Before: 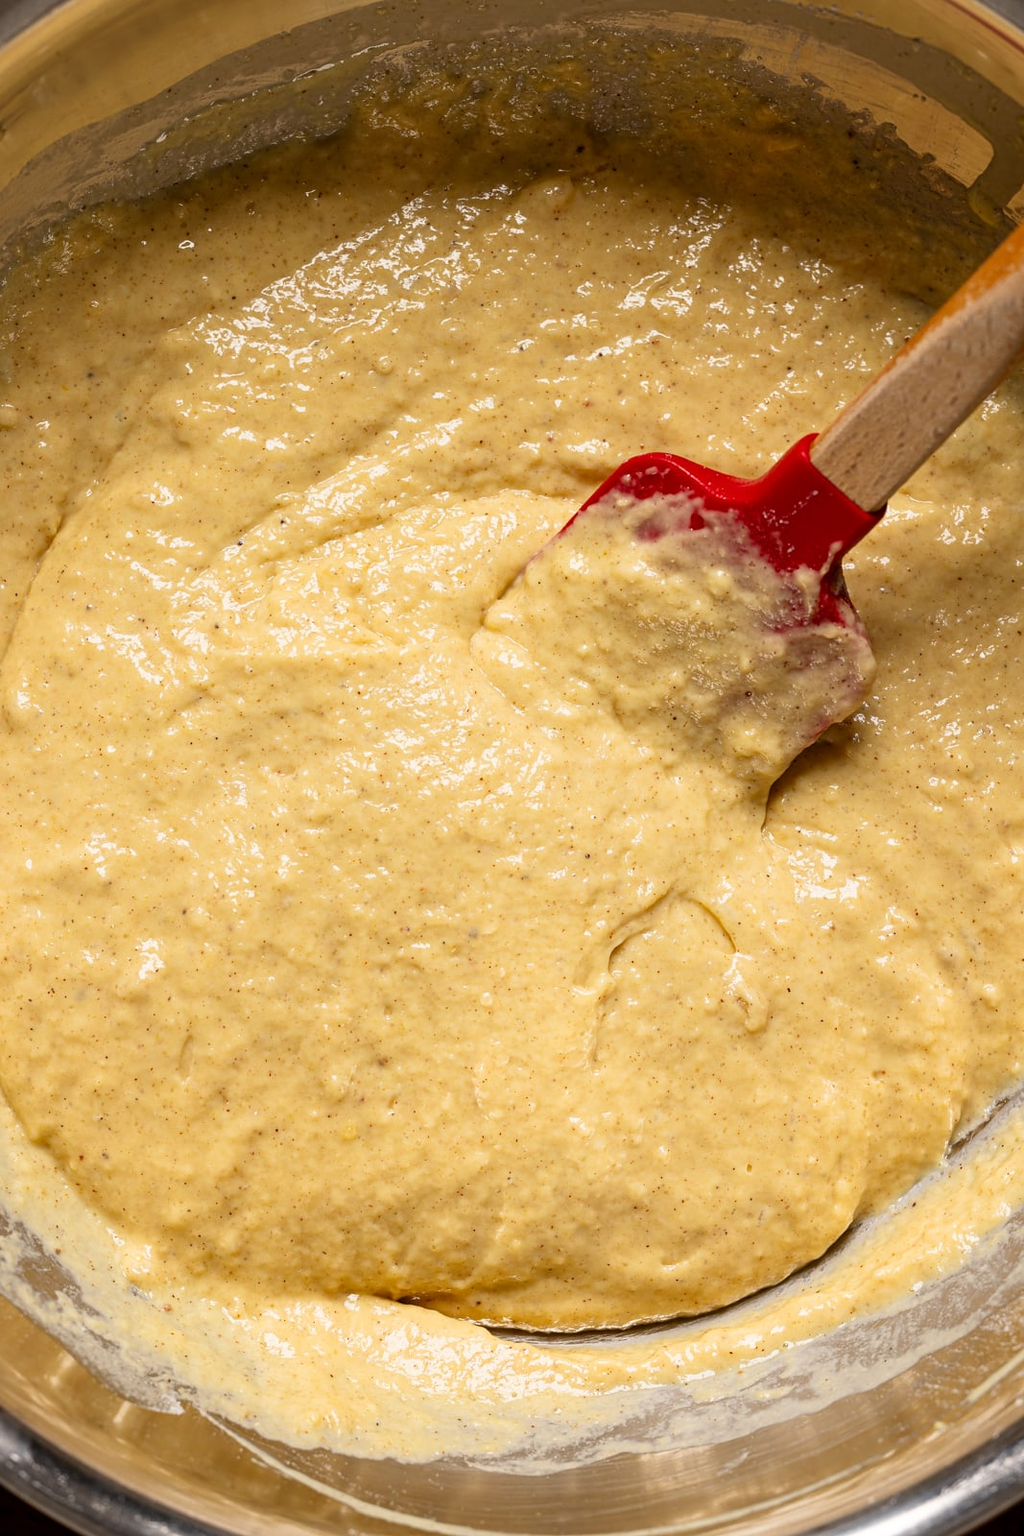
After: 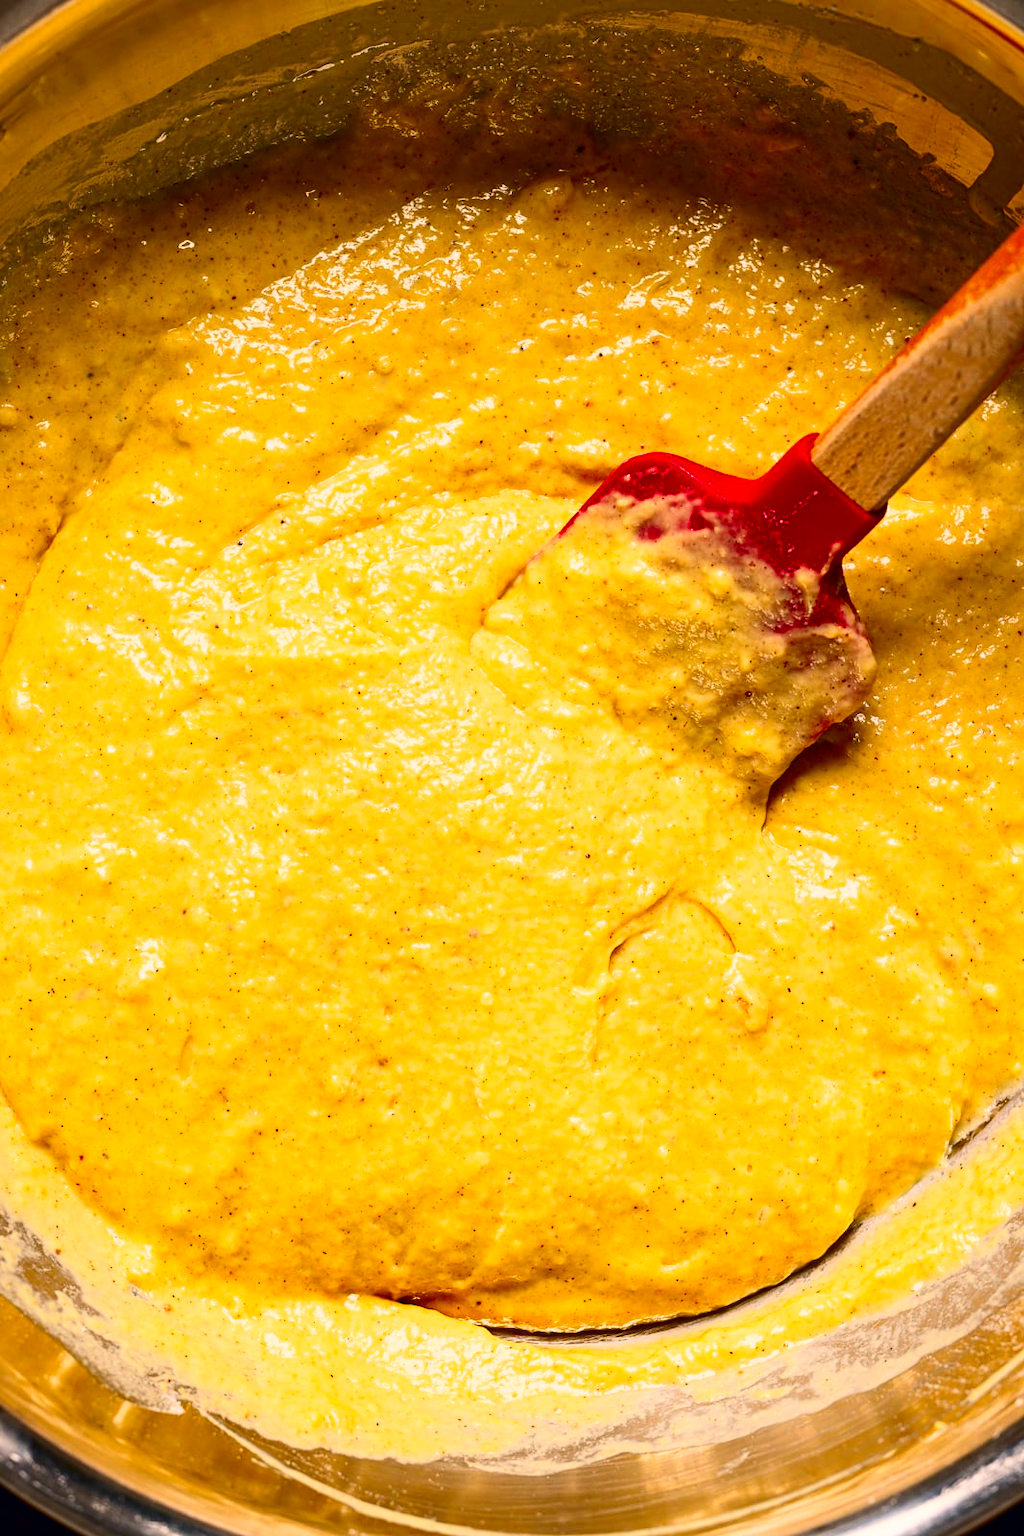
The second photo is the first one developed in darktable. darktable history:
contrast brightness saturation: contrast 0.269, brightness 0.019, saturation 0.859
color correction: highlights a* 5.41, highlights b* 5.28, shadows a* -3.95, shadows b* -5.23
